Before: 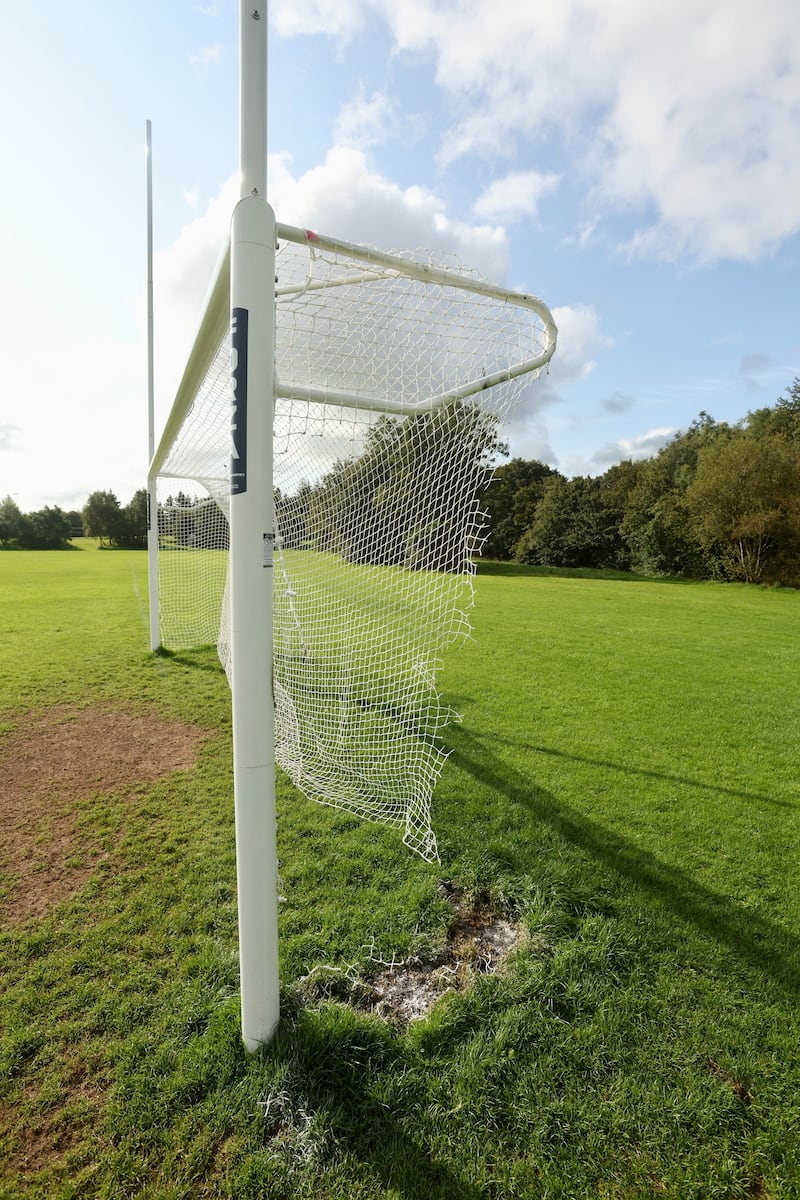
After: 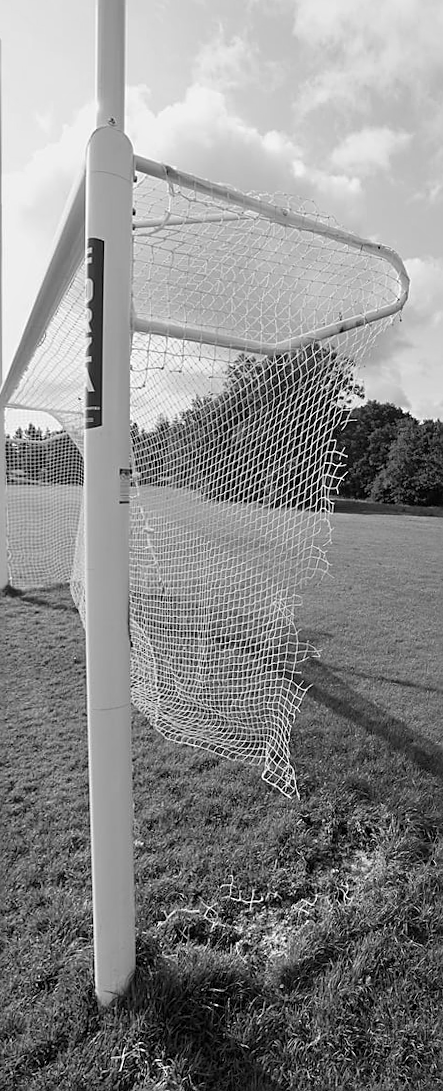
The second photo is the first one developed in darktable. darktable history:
crop: left 21.496%, right 22.254%
rotate and perspective: rotation -0.013°, lens shift (vertical) -0.027, lens shift (horizontal) 0.178, crop left 0.016, crop right 0.989, crop top 0.082, crop bottom 0.918
color correction: highlights a* -0.182, highlights b* -0.124
monochrome: a 14.95, b -89.96
rgb curve: mode RGB, independent channels
sharpen: on, module defaults
